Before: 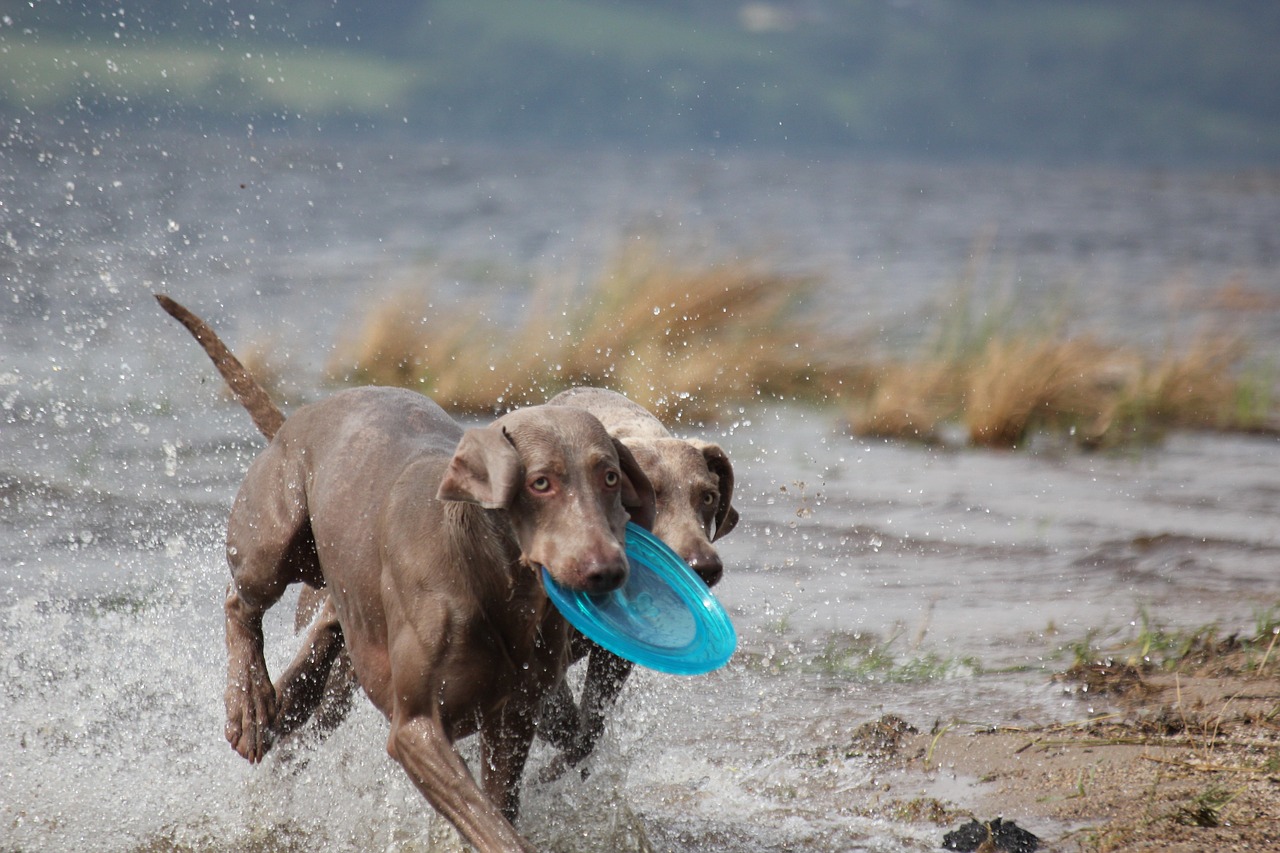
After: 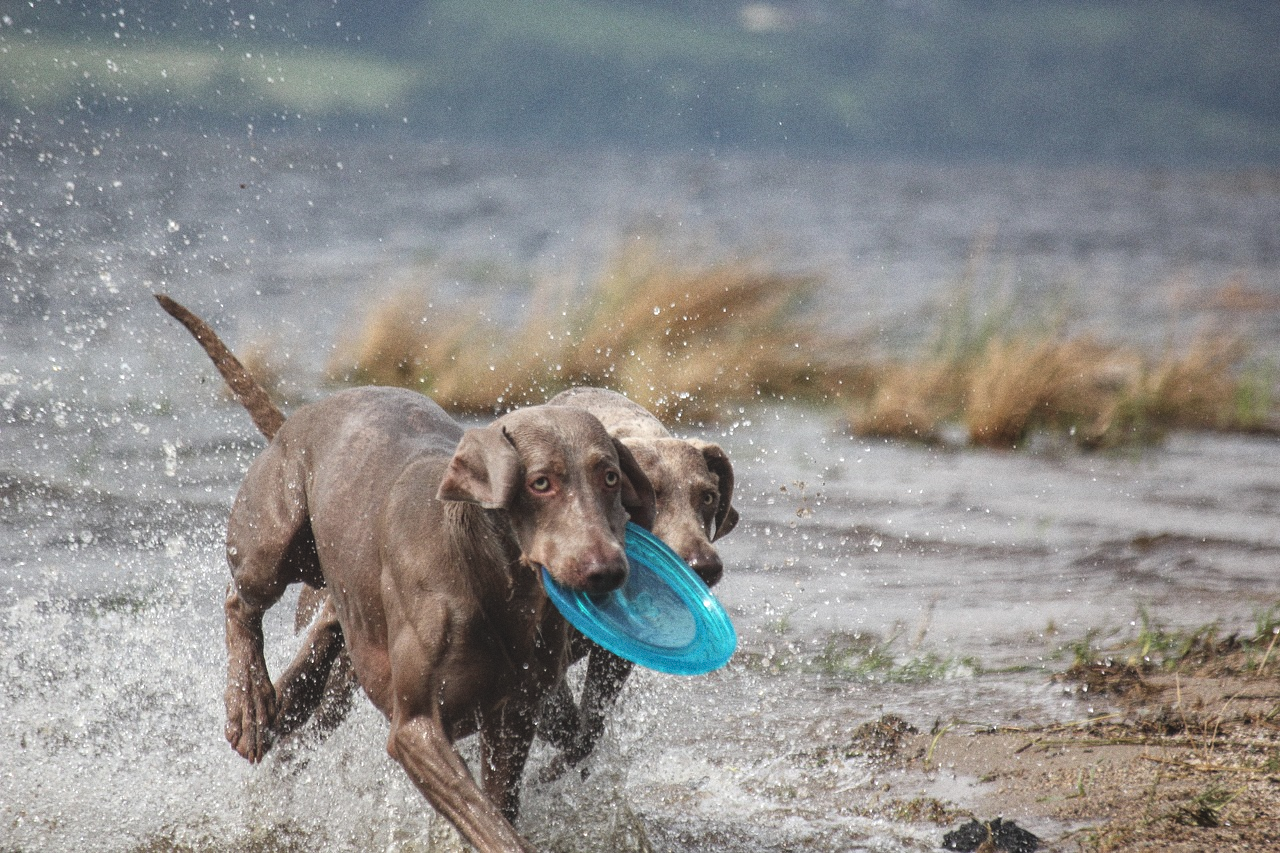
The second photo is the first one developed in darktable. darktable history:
exposure: black level correction -0.015, compensate highlight preservation false
local contrast: highlights 99%, shadows 86%, detail 160%, midtone range 0.2
grain: coarseness 0.47 ISO
